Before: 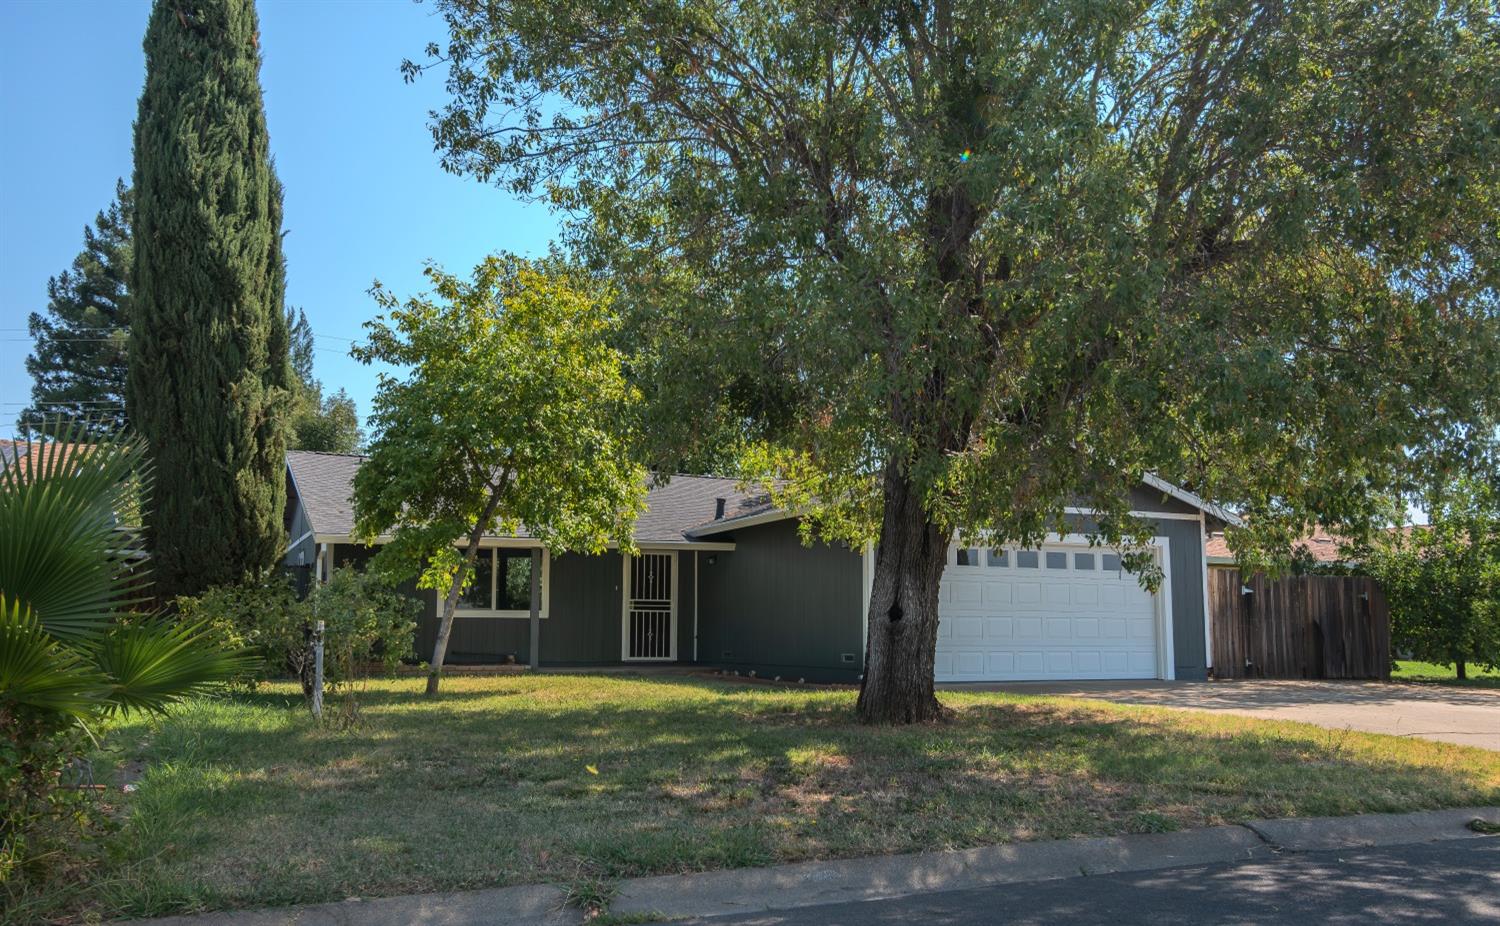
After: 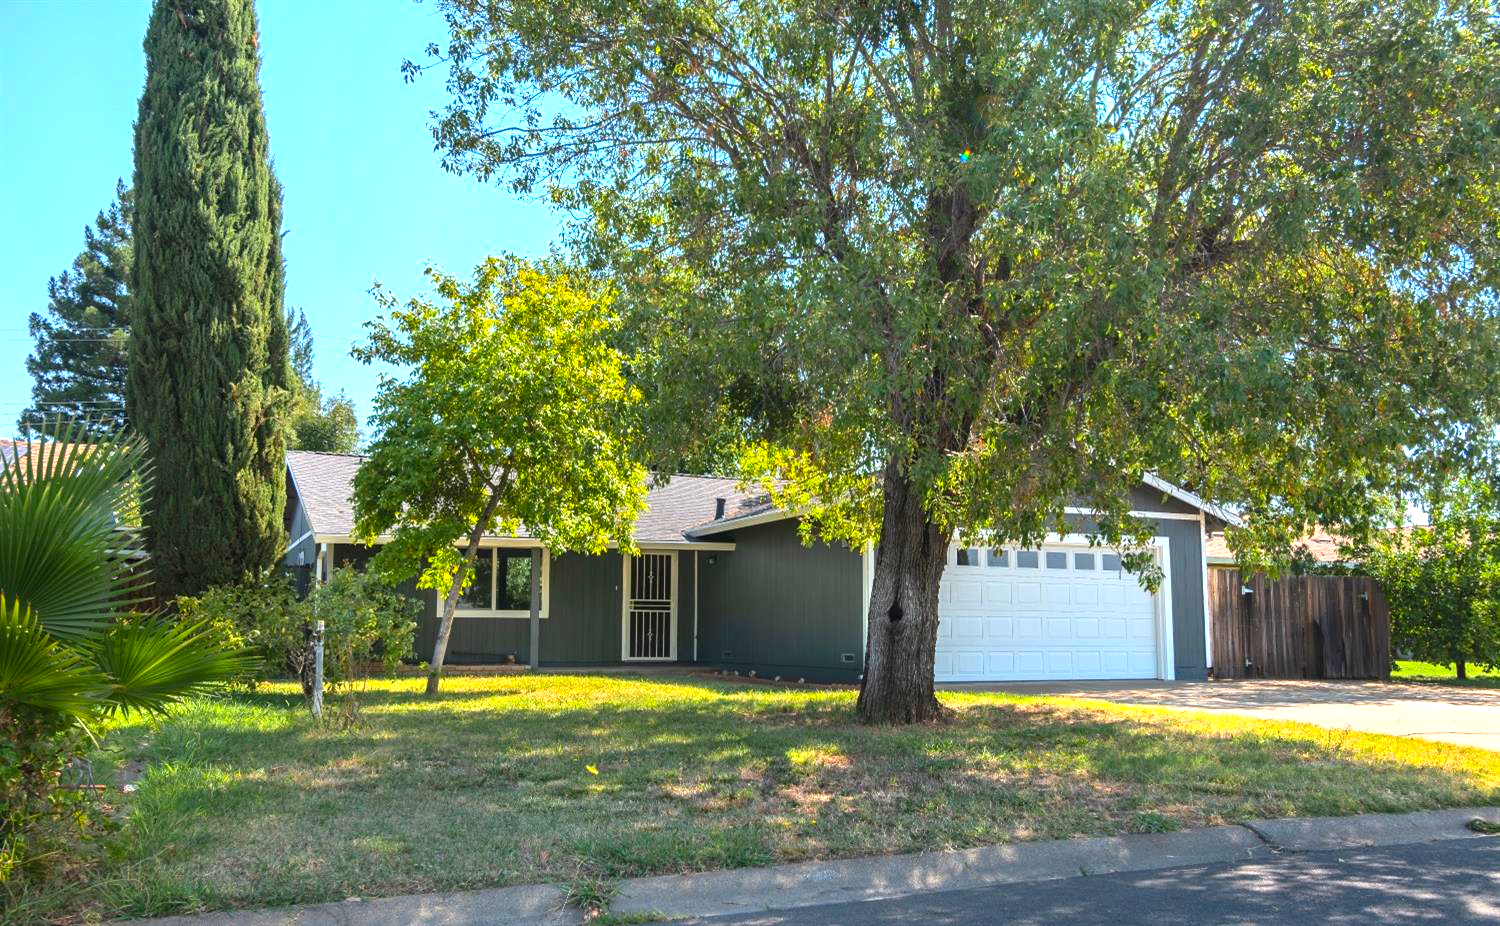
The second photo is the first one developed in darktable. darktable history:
color balance rgb: highlights gain › luminance 9.84%, perceptual saturation grading › global saturation 30.999%
tone equalizer: on, module defaults
exposure: black level correction 0, exposure 1 EV, compensate highlight preservation false
